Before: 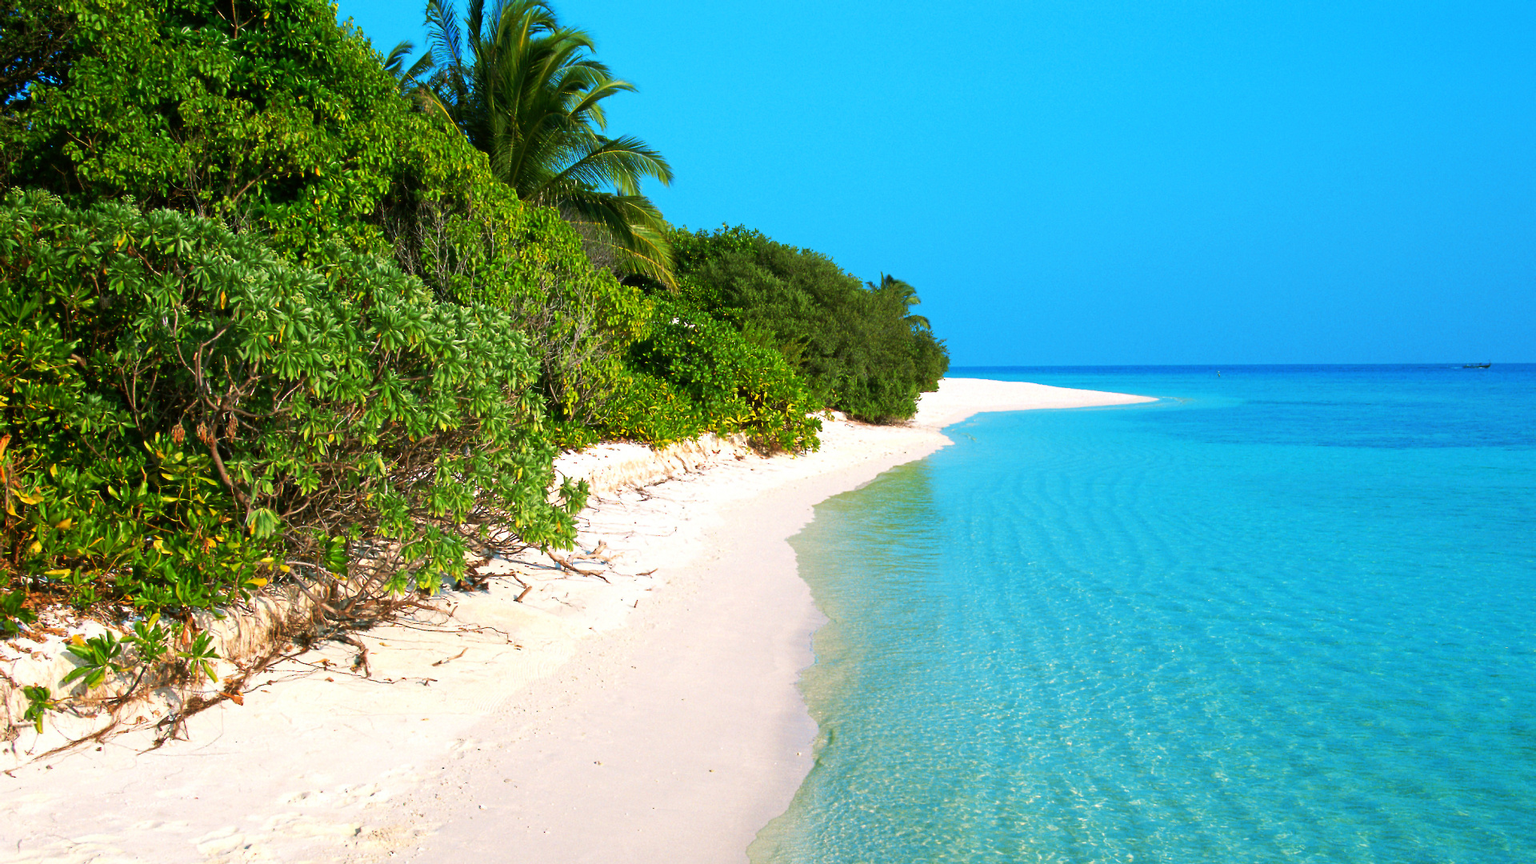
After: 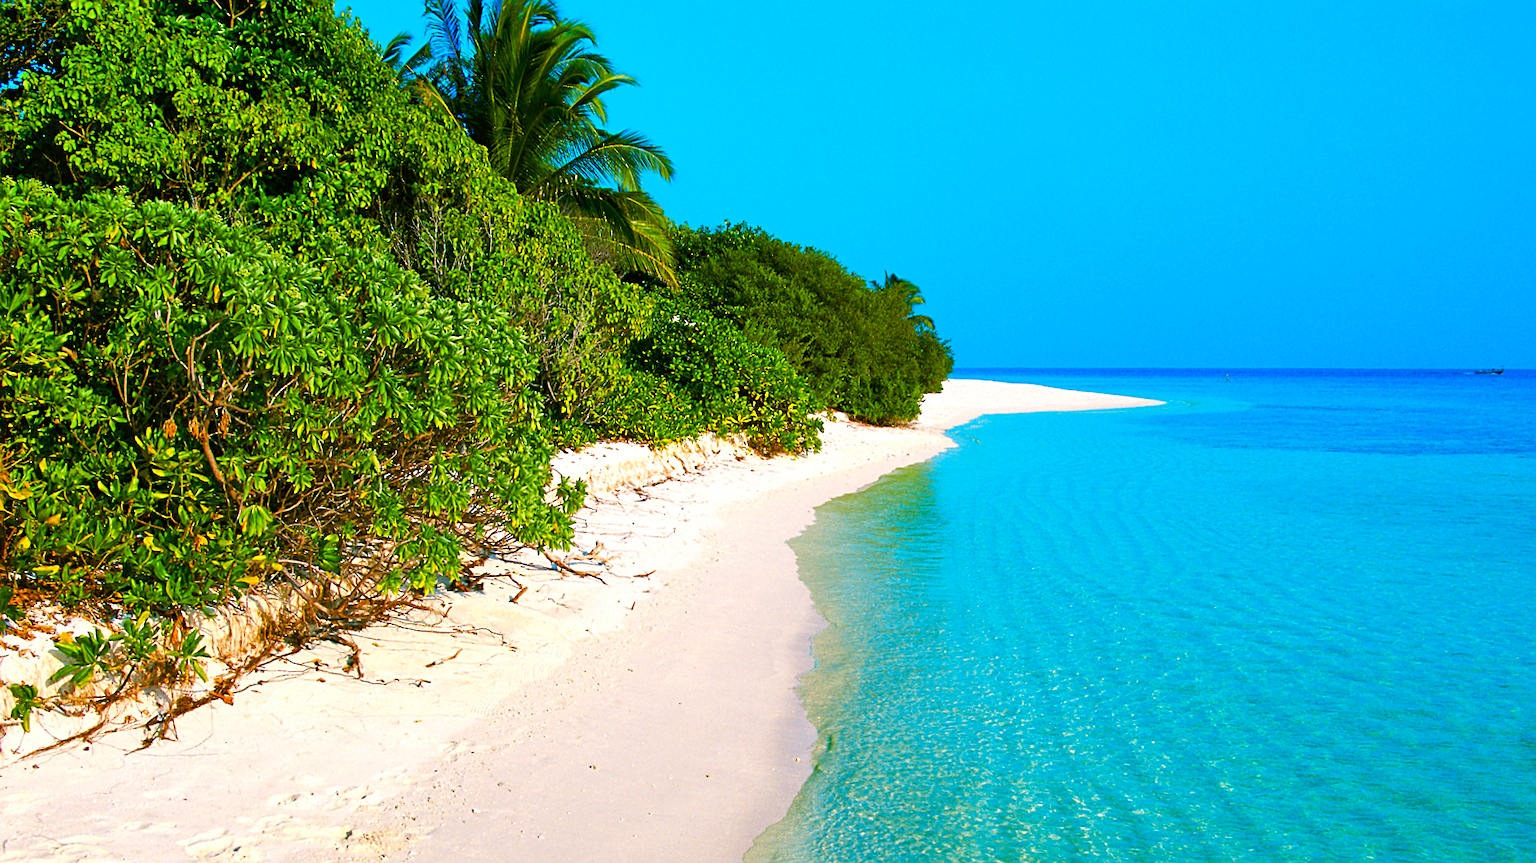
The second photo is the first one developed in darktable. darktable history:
crop and rotate: angle -0.5°
sharpen: on, module defaults
color balance rgb: linear chroma grading › global chroma 18.9%, perceptual saturation grading › global saturation 20%, perceptual saturation grading › highlights -25%, perceptual saturation grading › shadows 50%, global vibrance 18.93%
shadows and highlights: shadows 75, highlights -25, soften with gaussian
